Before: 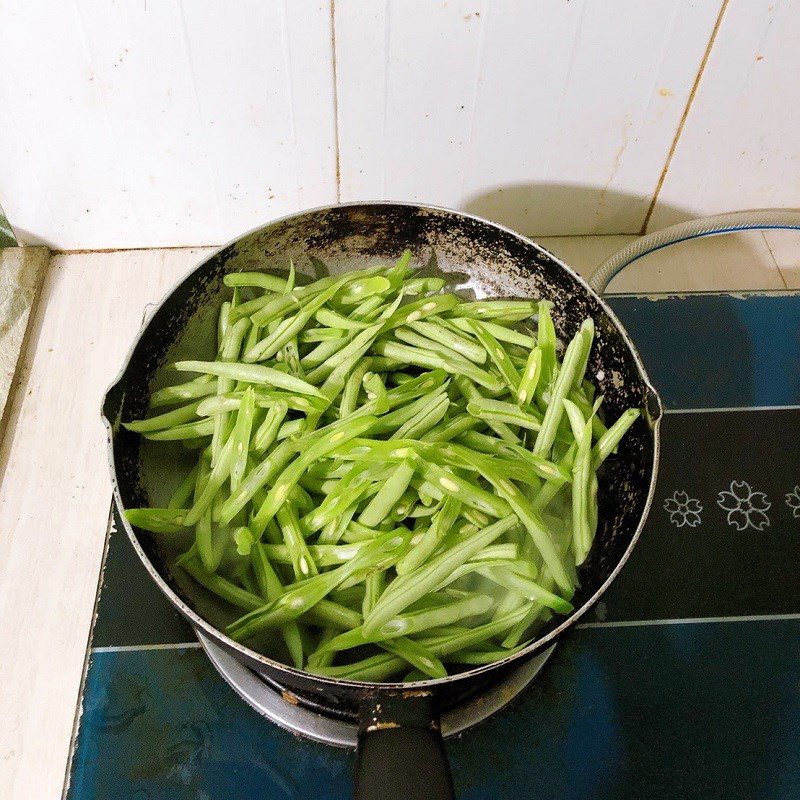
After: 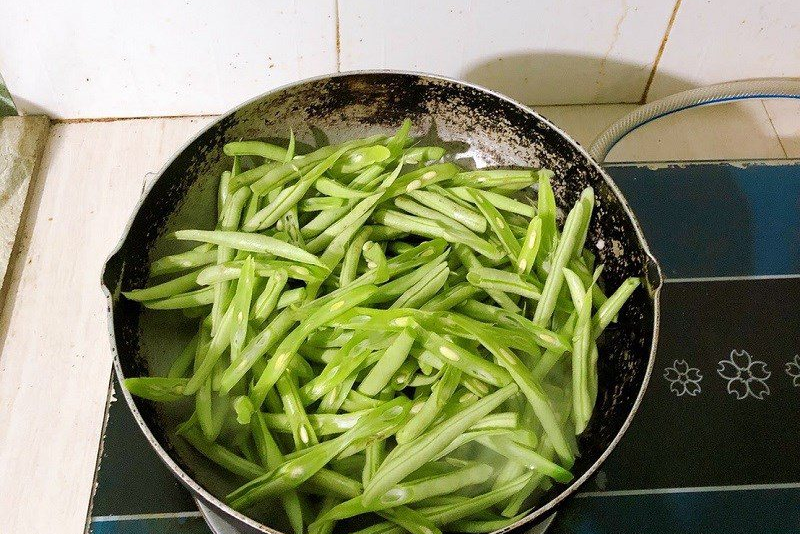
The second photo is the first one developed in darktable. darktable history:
crop: top 16.447%, bottom 16.756%
